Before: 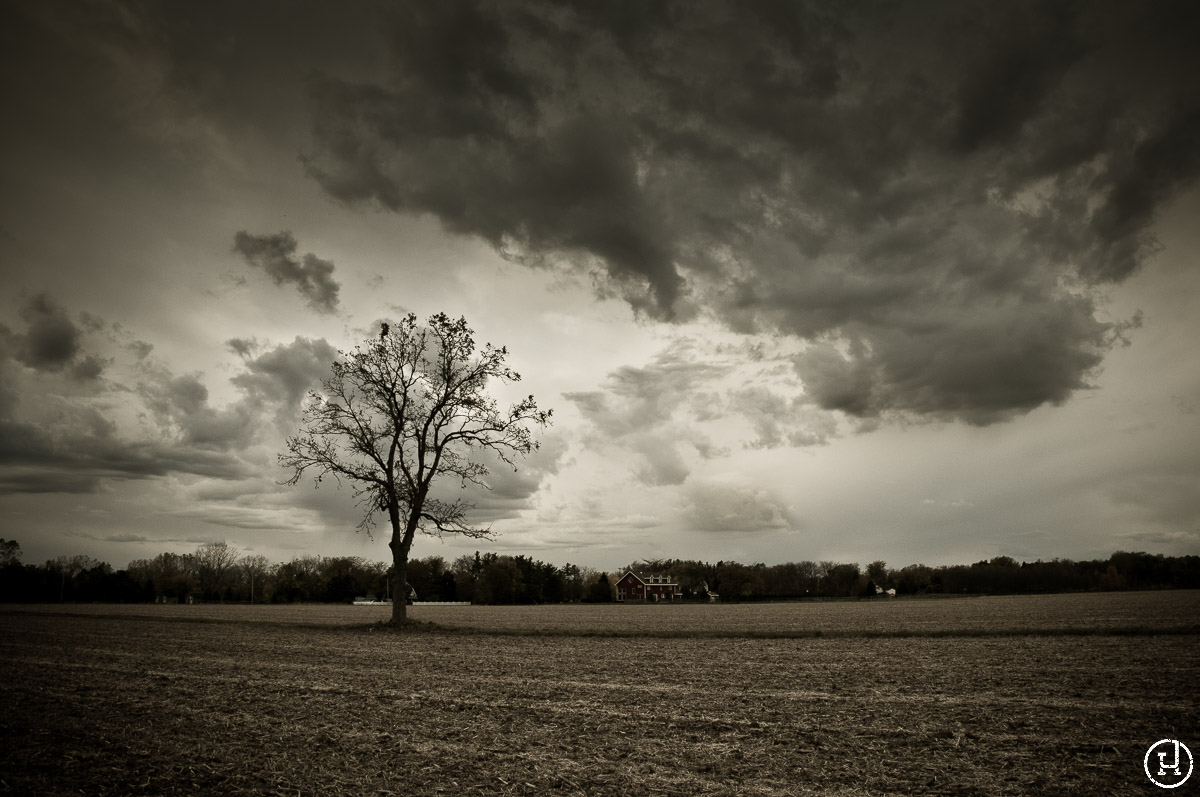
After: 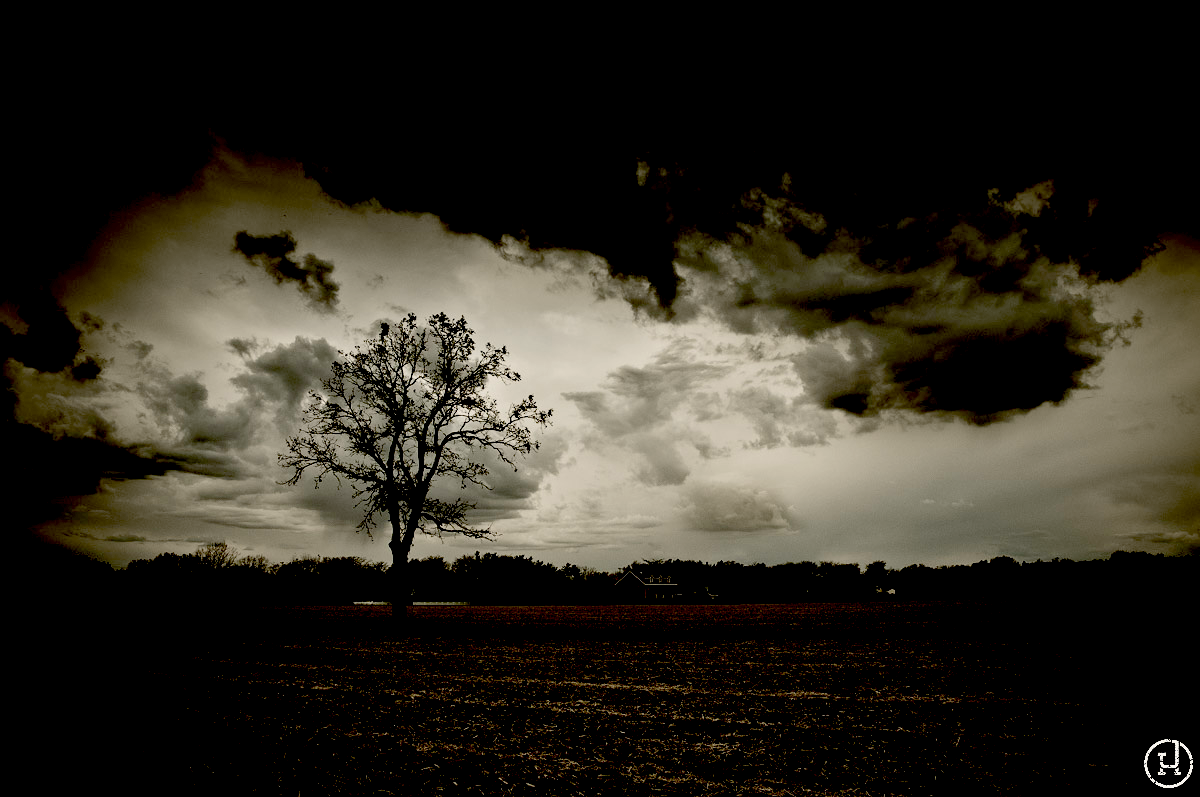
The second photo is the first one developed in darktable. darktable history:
exposure: black level correction 0.1, exposure -0.092 EV, compensate highlight preservation false
tone equalizer: on, module defaults
color correction: highlights a* 0.207, highlights b* 2.7, shadows a* -0.874, shadows b* -4.78
